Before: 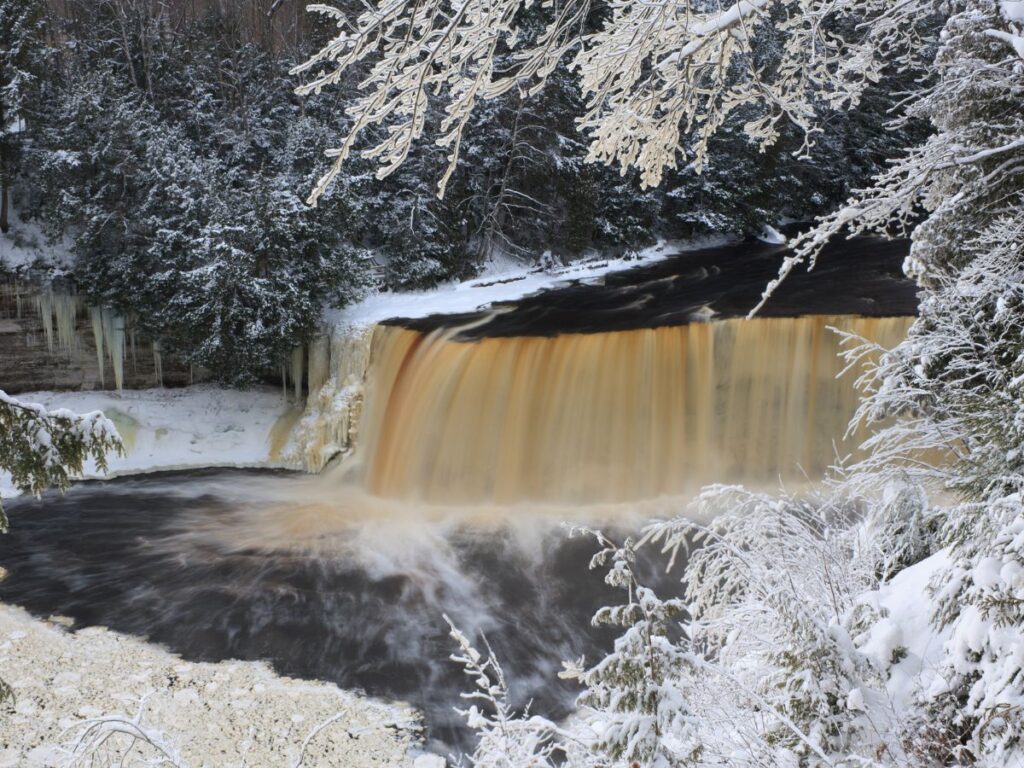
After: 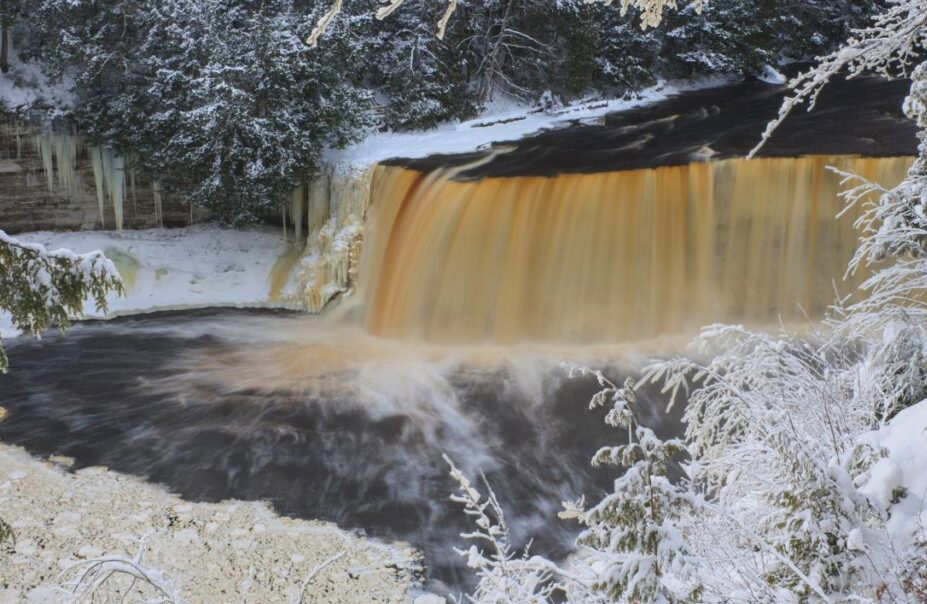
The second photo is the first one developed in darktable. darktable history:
contrast brightness saturation: contrast -0.19, saturation 0.19
crop: top 20.916%, right 9.437%, bottom 0.316%
local contrast: on, module defaults
